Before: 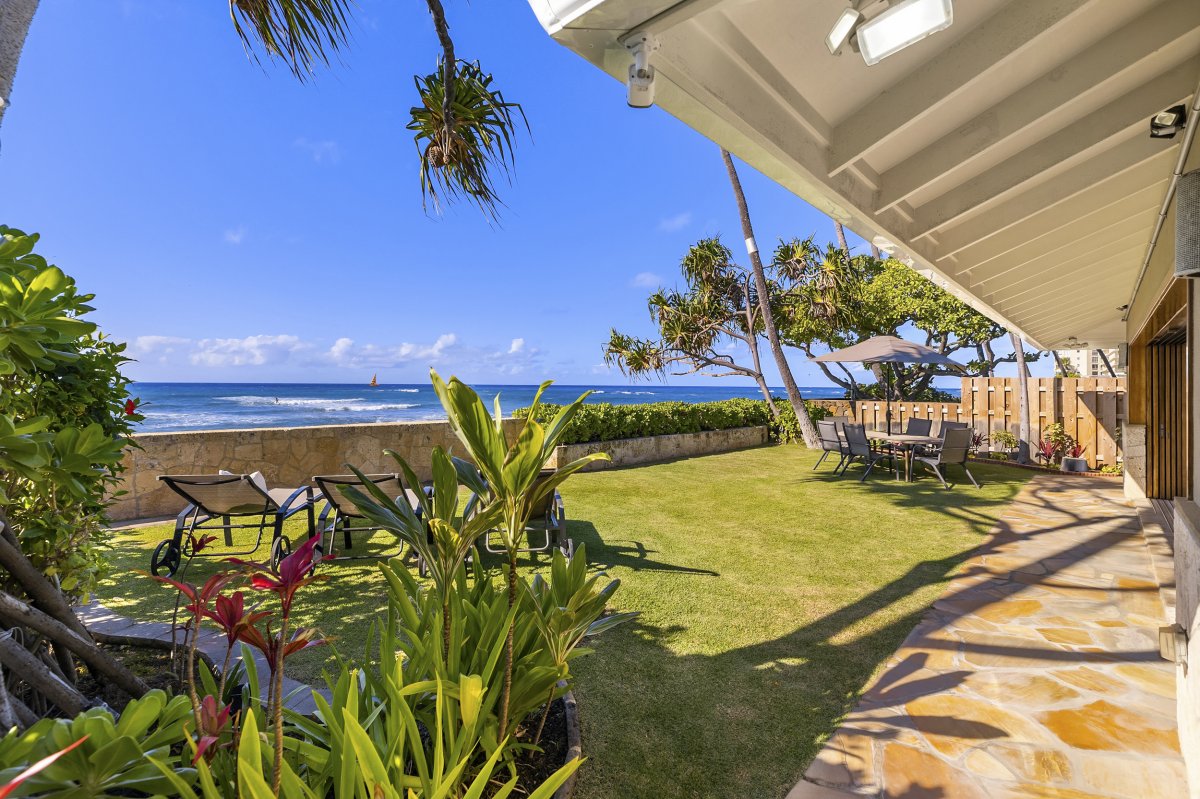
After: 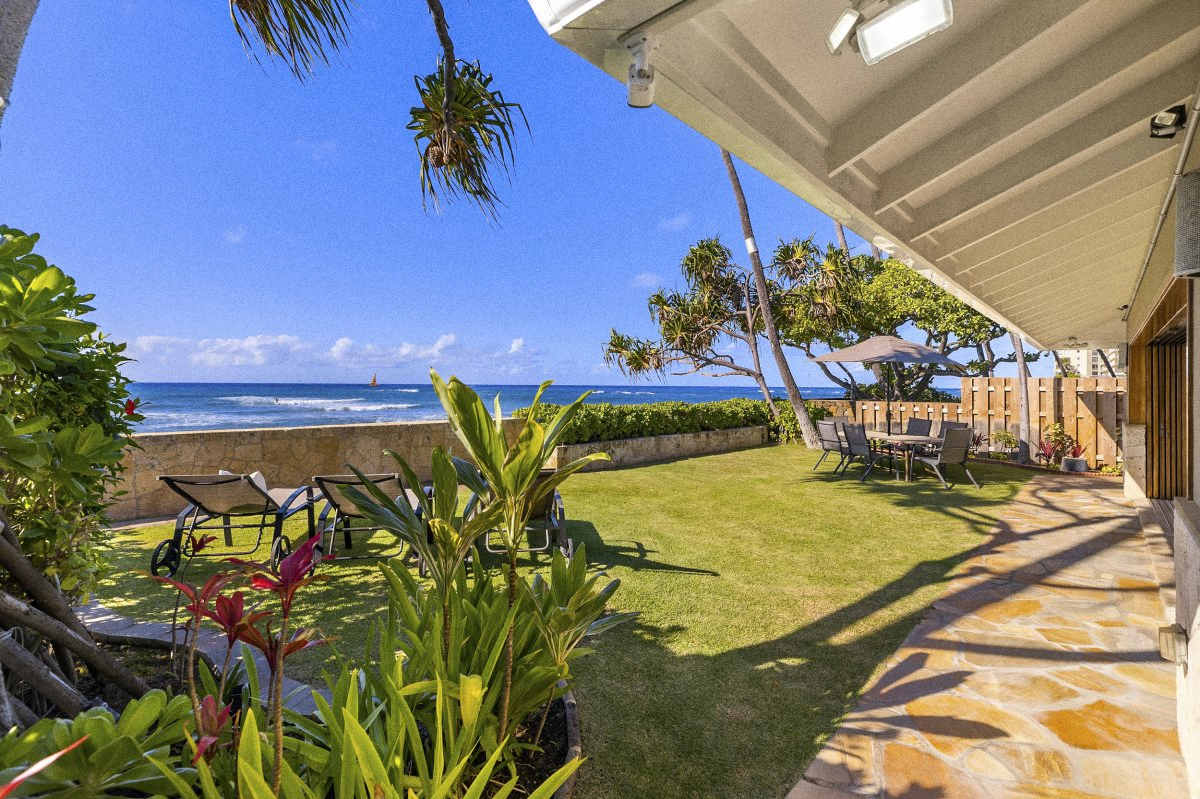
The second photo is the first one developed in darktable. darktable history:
base curve: curves: ch0 [(0, 0) (0.472, 0.455) (1, 1)], preserve colors none
grain: coarseness 0.47 ISO
